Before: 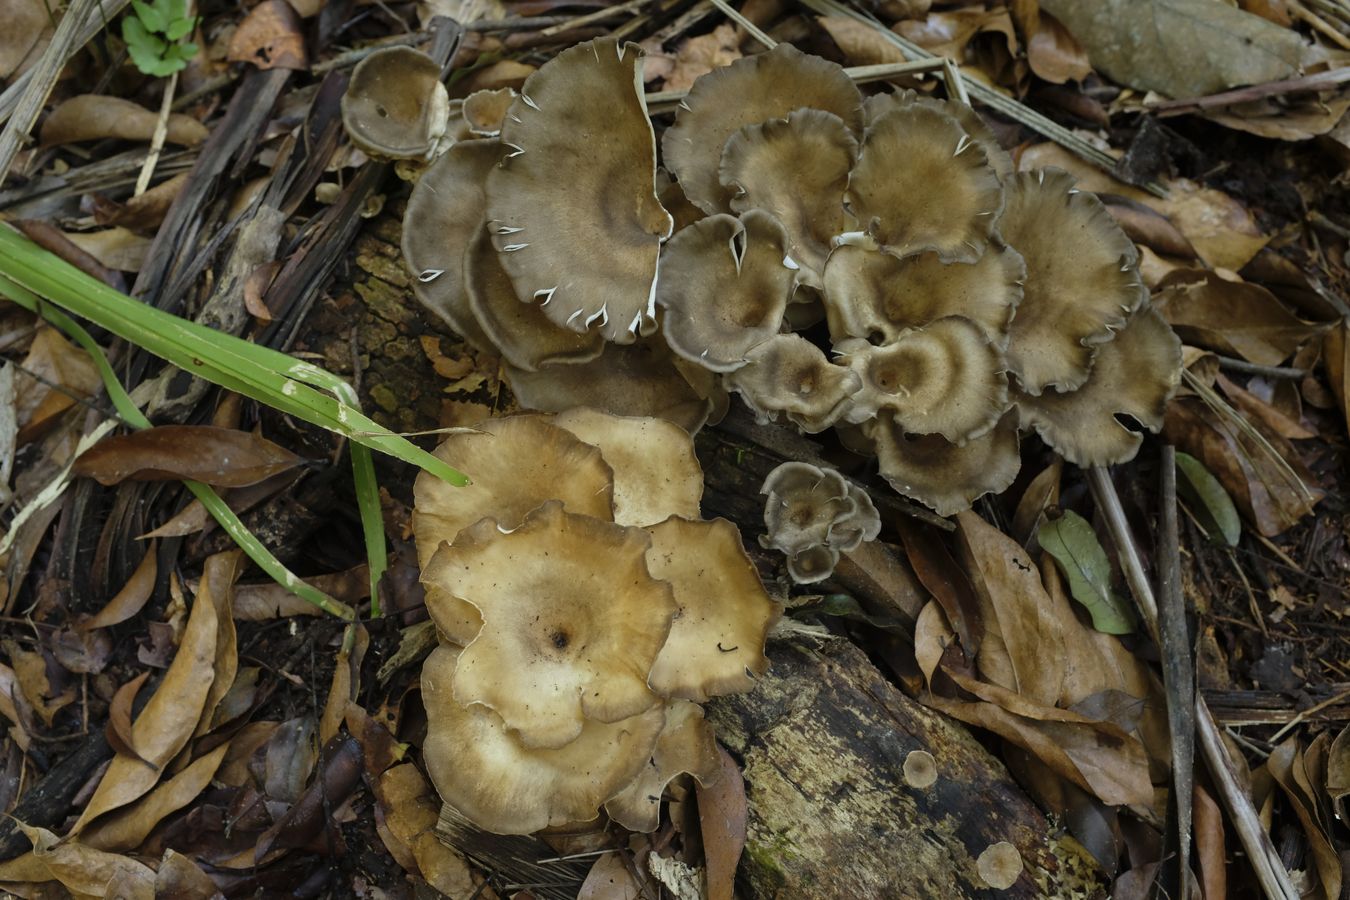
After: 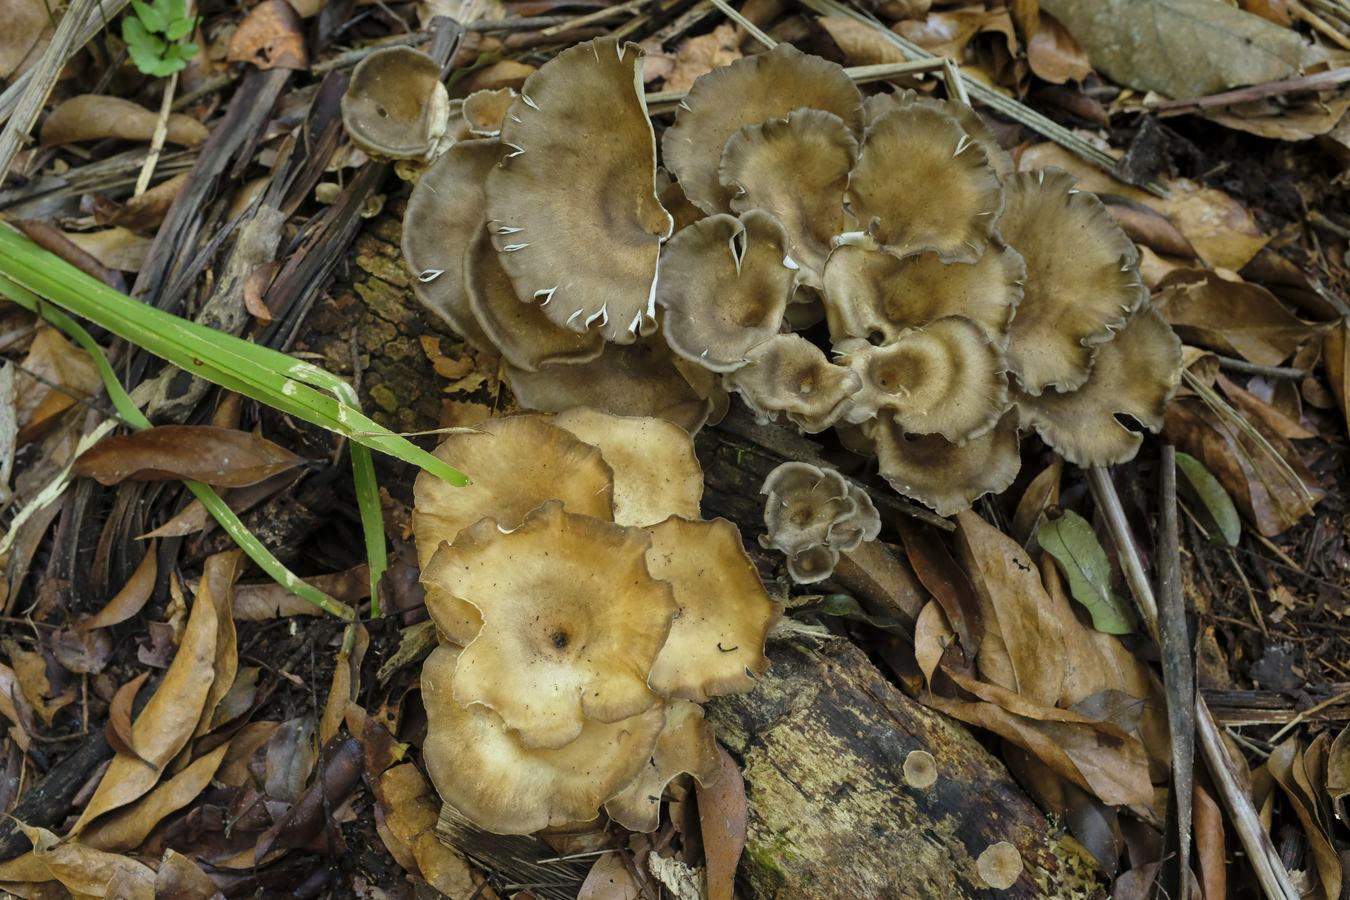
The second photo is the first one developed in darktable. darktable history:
contrast brightness saturation: brightness 0.087, saturation 0.192
local contrast: highlights 107%, shadows 101%, detail 119%, midtone range 0.2
